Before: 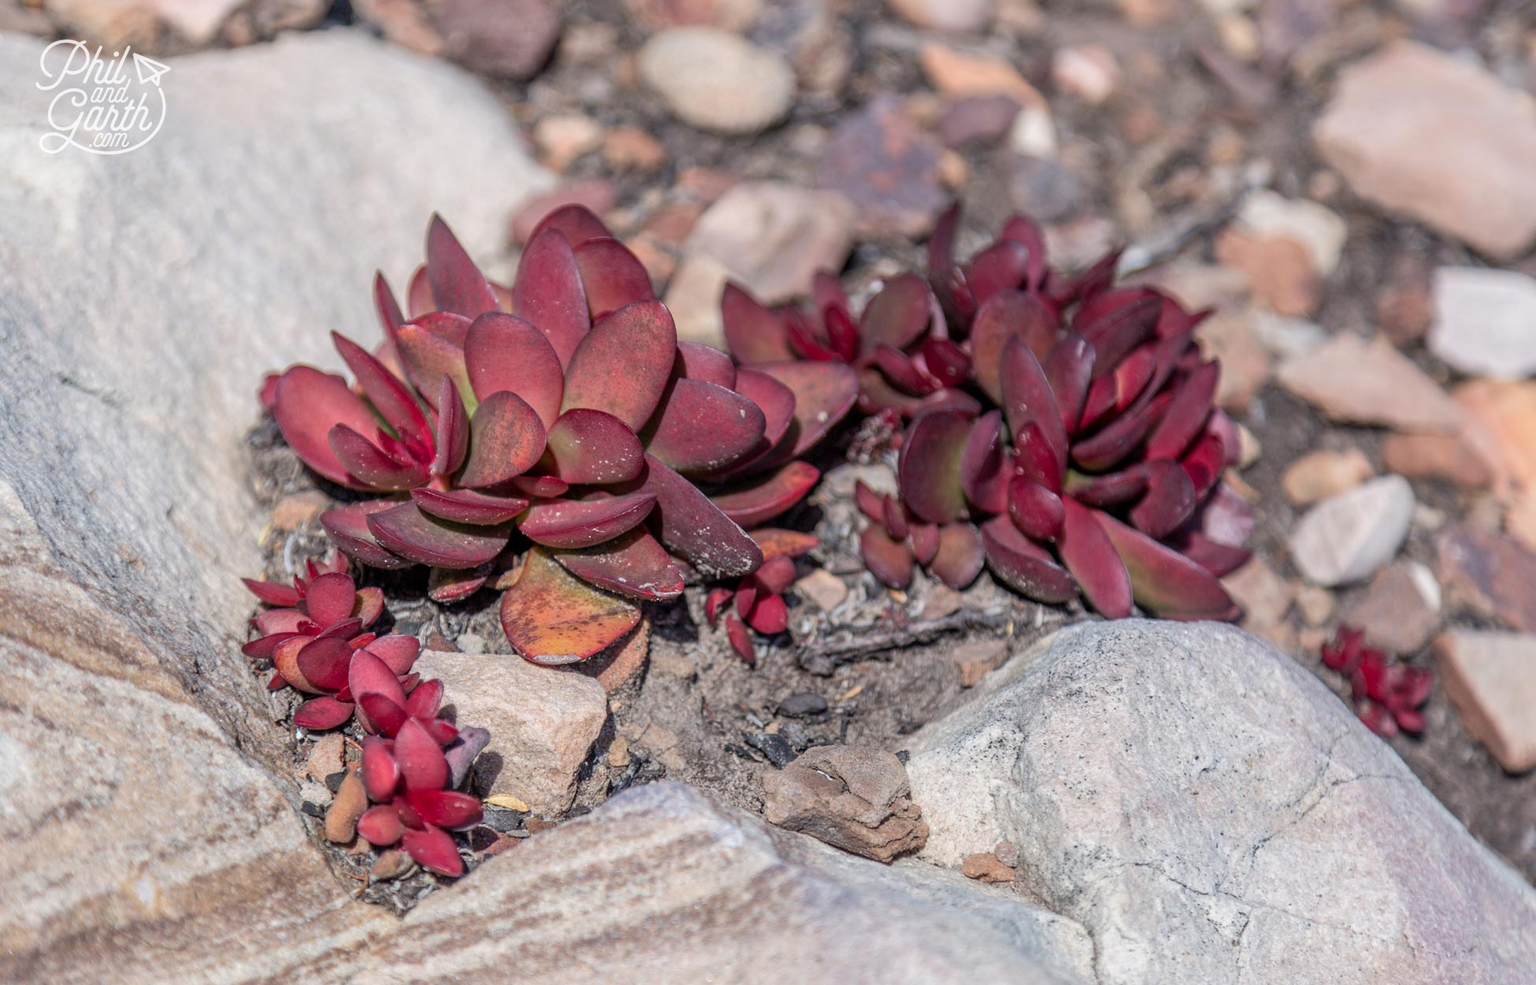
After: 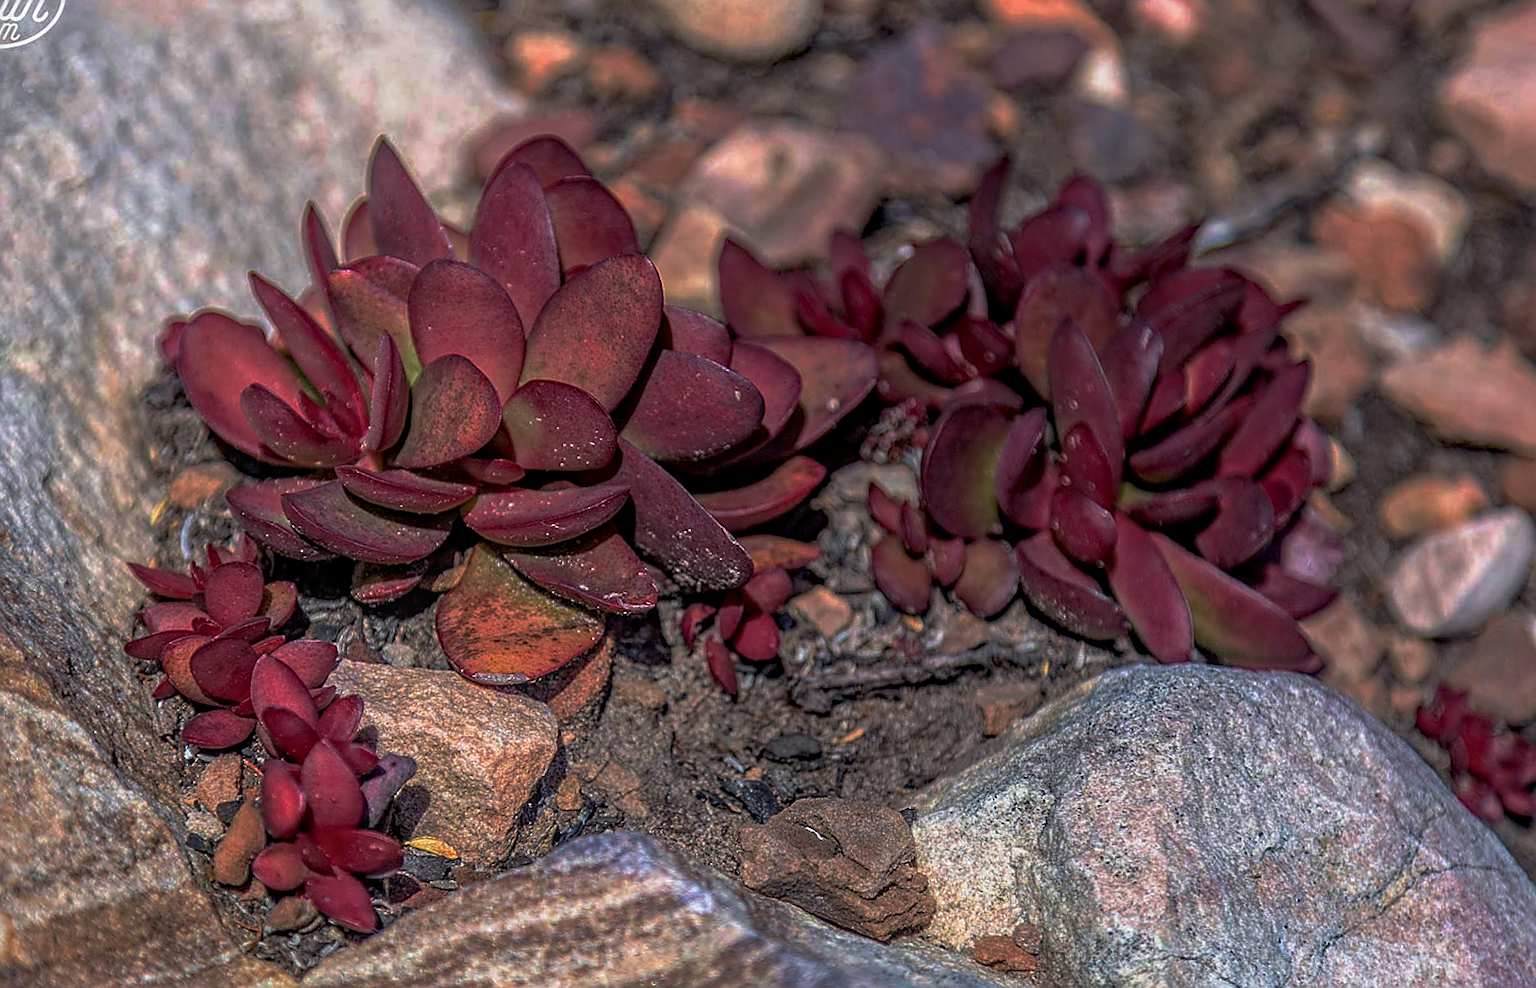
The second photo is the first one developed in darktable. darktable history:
crop and rotate: angle -2.84°, left 5.376%, top 5.207%, right 4.742%, bottom 4.567%
sharpen: radius 1.368, amount 1.249, threshold 0.654
local contrast: highlights 67%, shadows 32%, detail 167%, midtone range 0.2
velvia: strength 28.52%
haze removal: strength 0.301, distance 0.244, adaptive false
base curve: curves: ch0 [(0, 0) (0.564, 0.291) (0.802, 0.731) (1, 1)], preserve colors none
